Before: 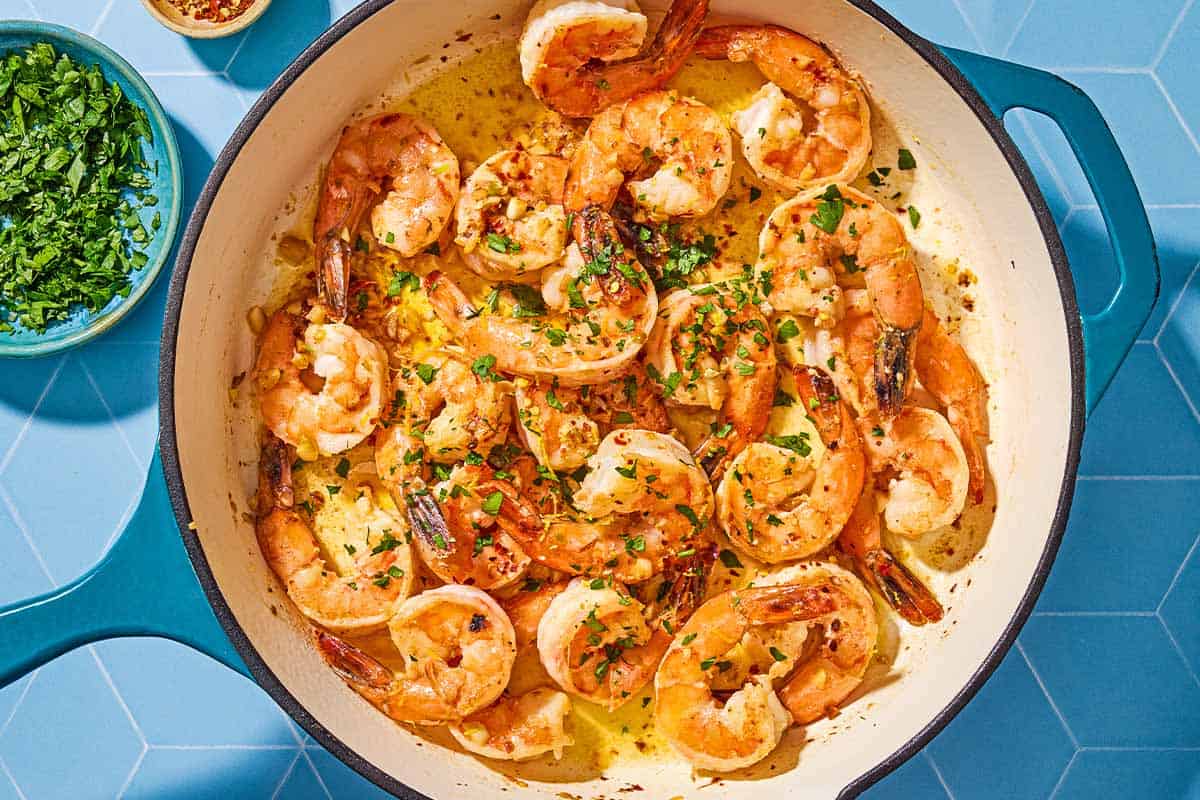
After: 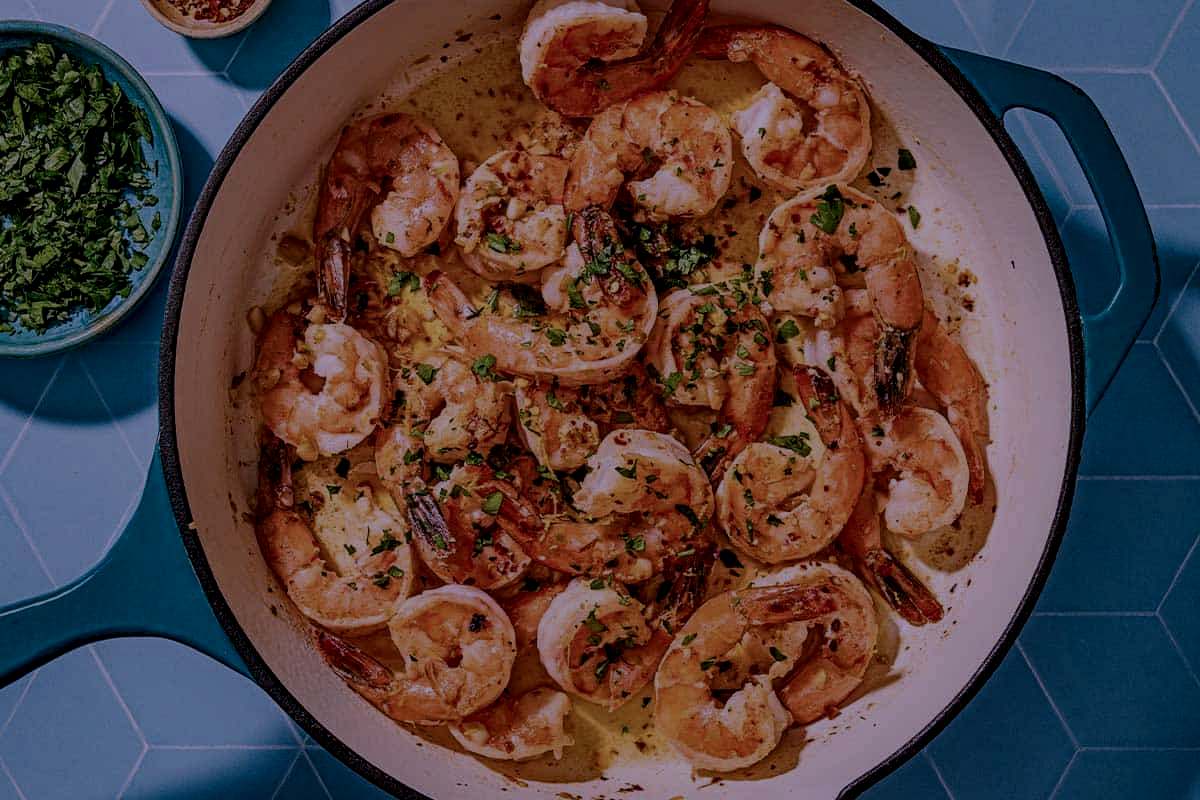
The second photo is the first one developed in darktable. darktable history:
exposure: exposure -2.369 EV, compensate highlight preservation false
local contrast: detail 150%
color correction: highlights a* 15.05, highlights b* -24.77
tone equalizer: -8 EV -0.393 EV, -7 EV -0.416 EV, -6 EV -0.339 EV, -5 EV -0.191 EV, -3 EV 0.249 EV, -2 EV 0.306 EV, -1 EV 0.412 EV, +0 EV 0.421 EV, luminance estimator HSV value / RGB max
